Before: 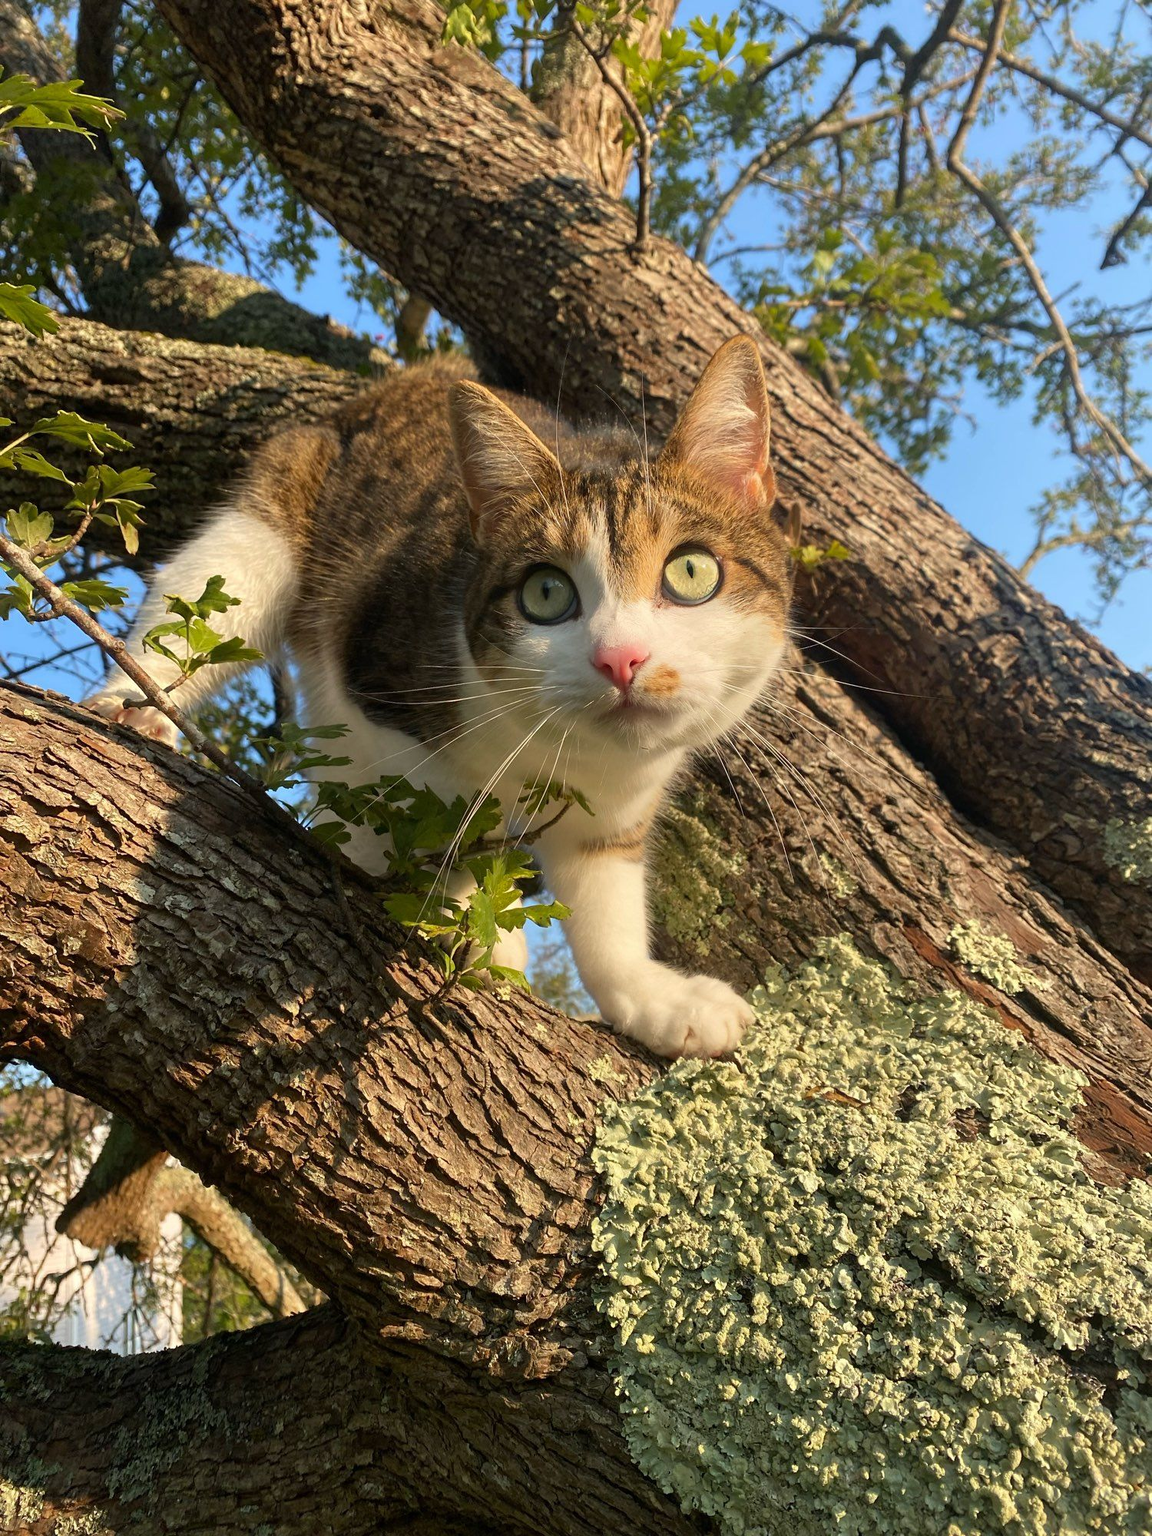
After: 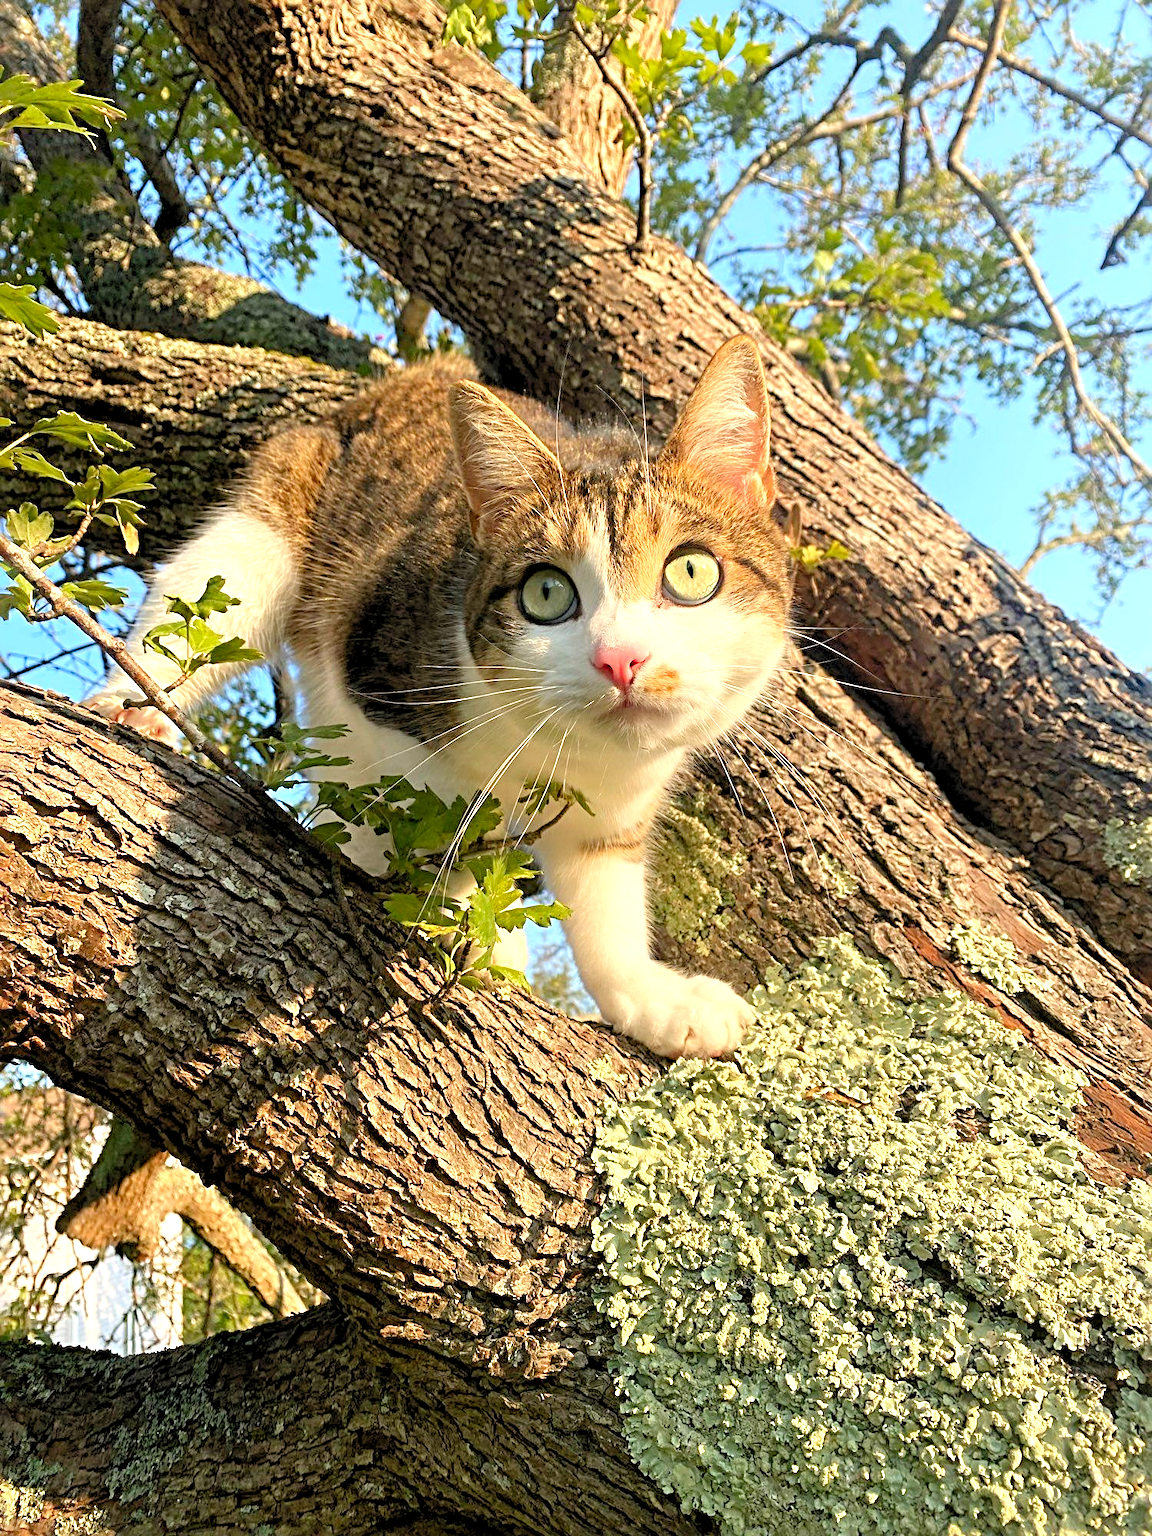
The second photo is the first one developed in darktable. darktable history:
levels: levels [0.036, 0.364, 0.827]
sharpen: radius 4.883
